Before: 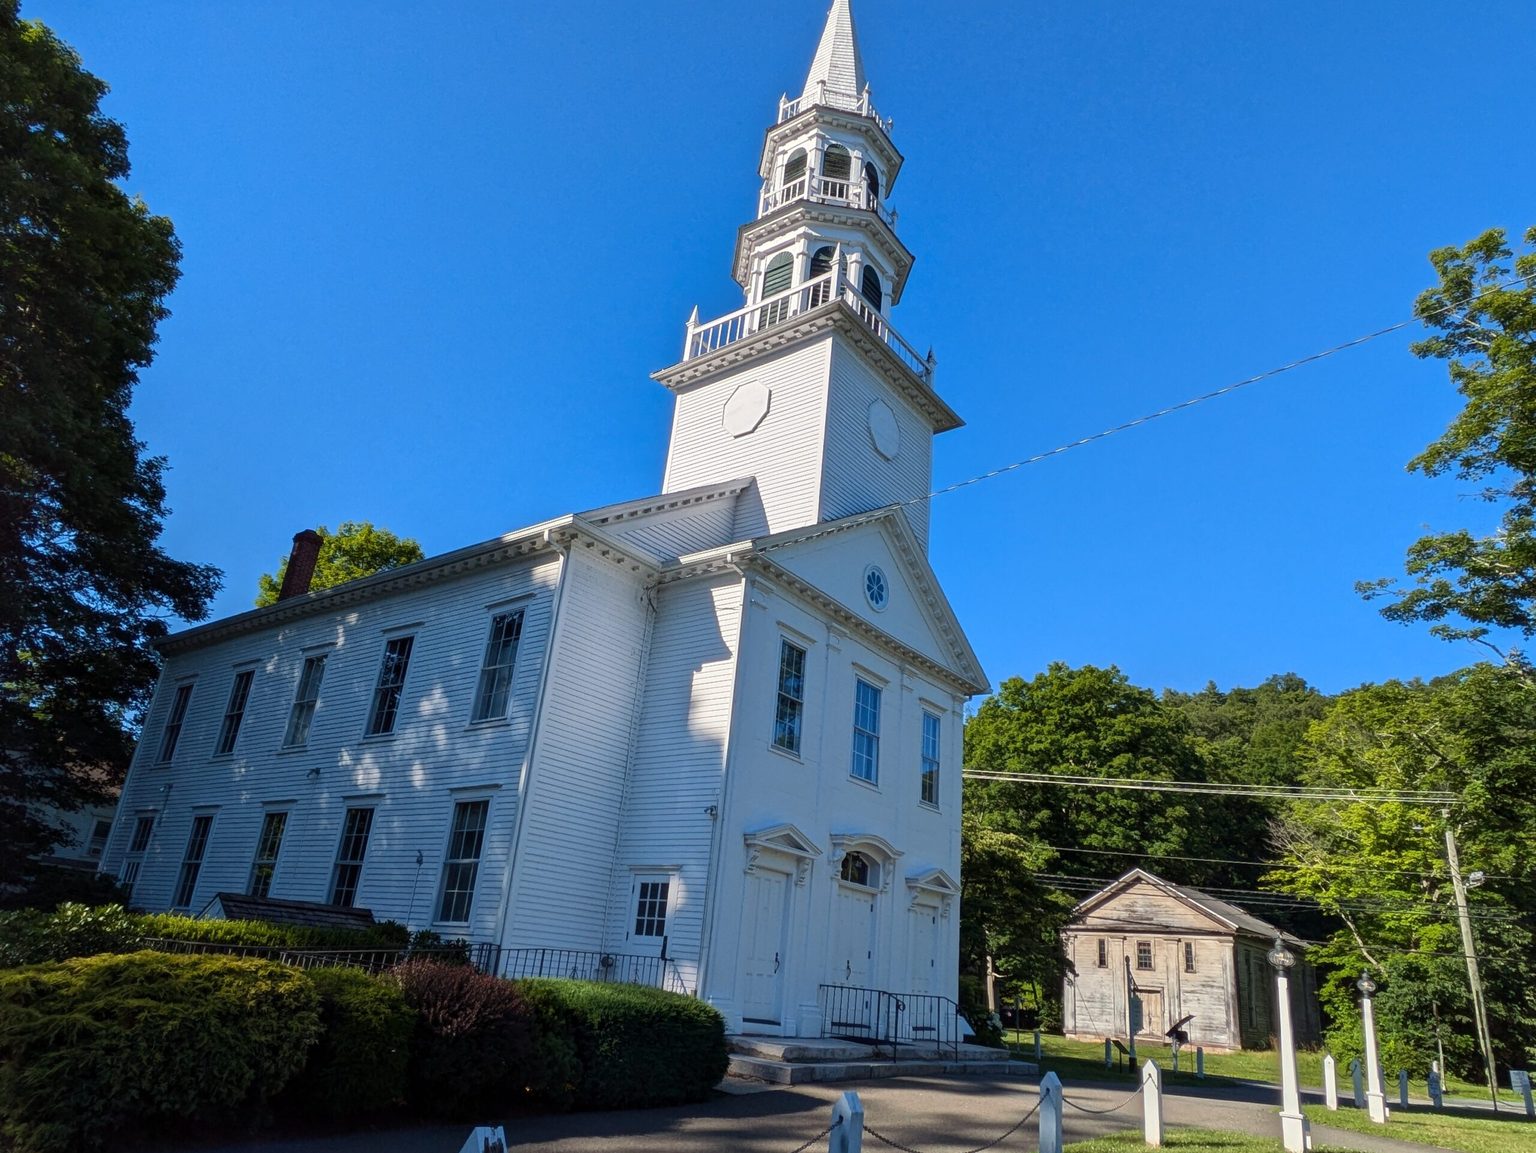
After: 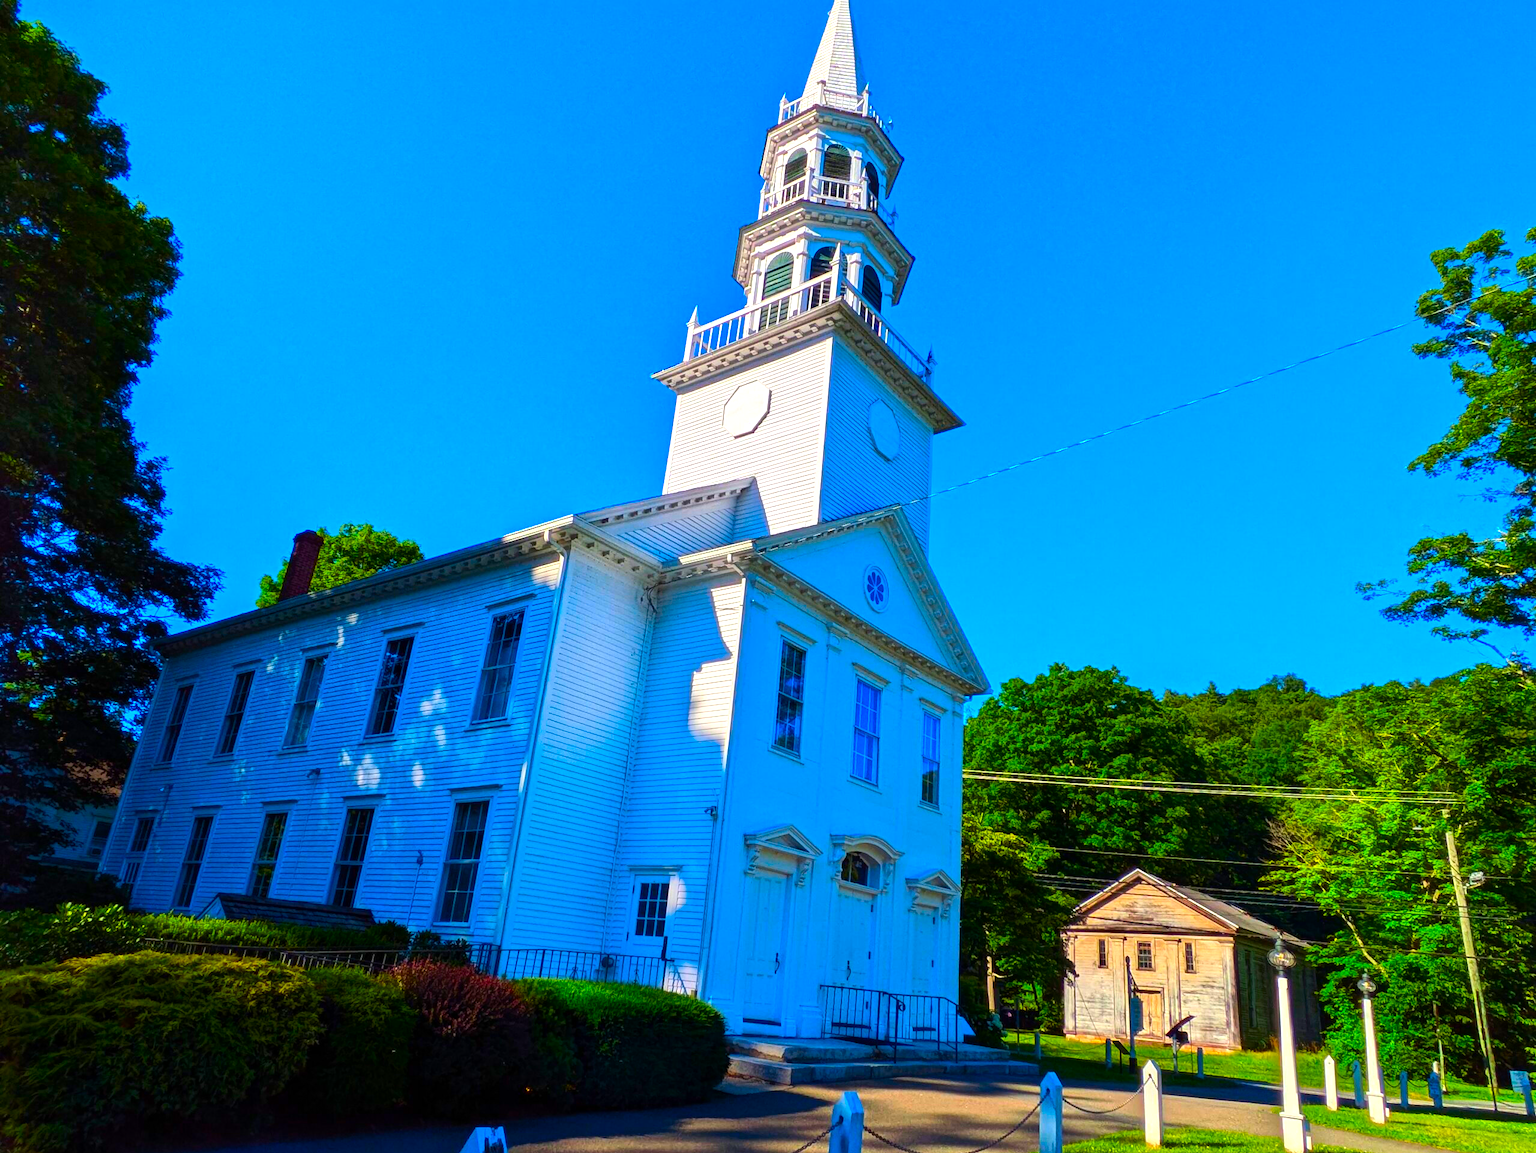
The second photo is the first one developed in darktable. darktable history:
tone equalizer: -8 EV -0.417 EV, -7 EV -0.389 EV, -6 EV -0.333 EV, -5 EV -0.222 EV, -3 EV 0.222 EV, -2 EV 0.333 EV, -1 EV 0.389 EV, +0 EV 0.417 EV, edges refinement/feathering 500, mask exposure compensation -1.57 EV, preserve details no
color correction: saturation 3
